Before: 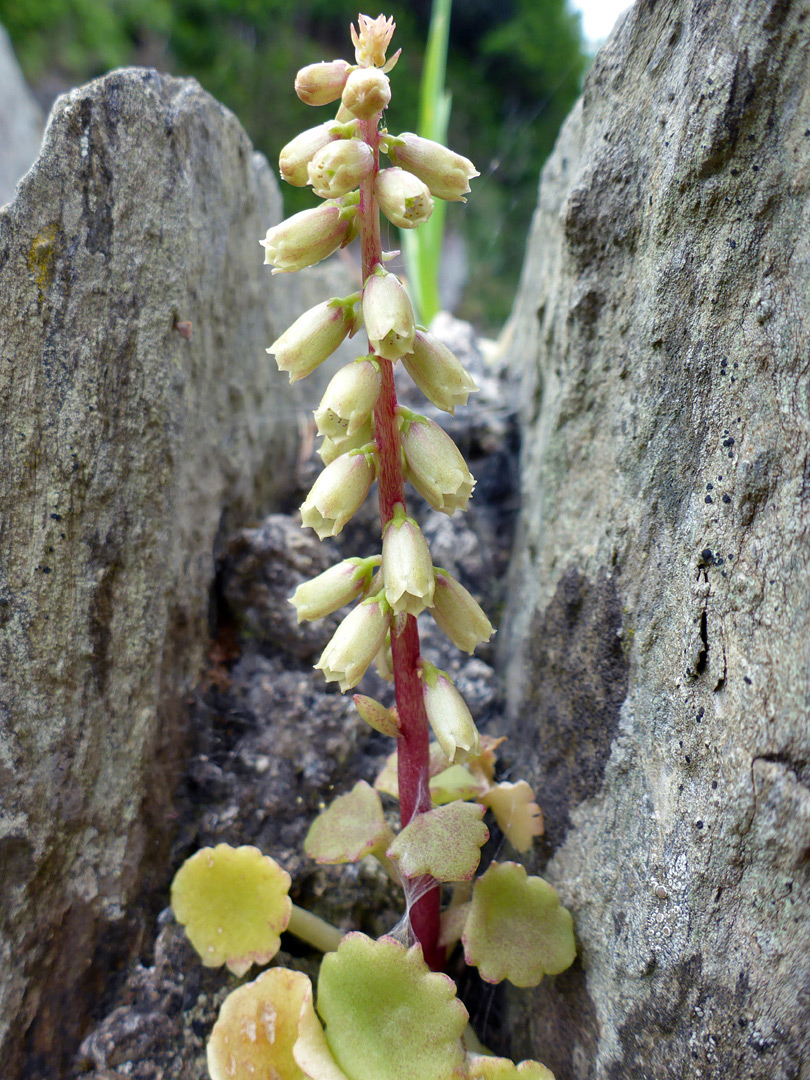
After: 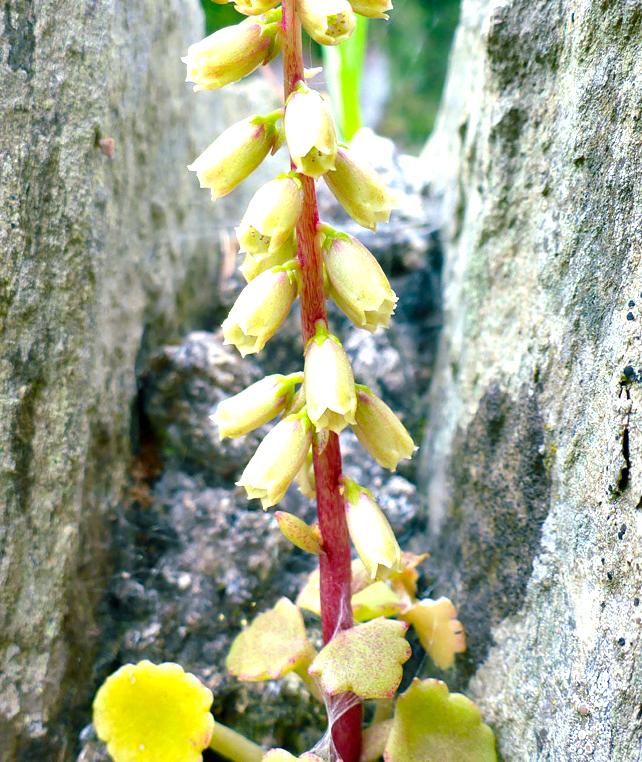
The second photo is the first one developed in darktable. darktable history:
crop: left 9.707%, top 16.974%, right 10.977%, bottom 12.396%
color balance rgb: shadows lift › chroma 11.74%, shadows lift › hue 133.37°, perceptual saturation grading › global saturation 30.646%, global vibrance 10.729%
exposure: exposure 1 EV, compensate highlight preservation false
